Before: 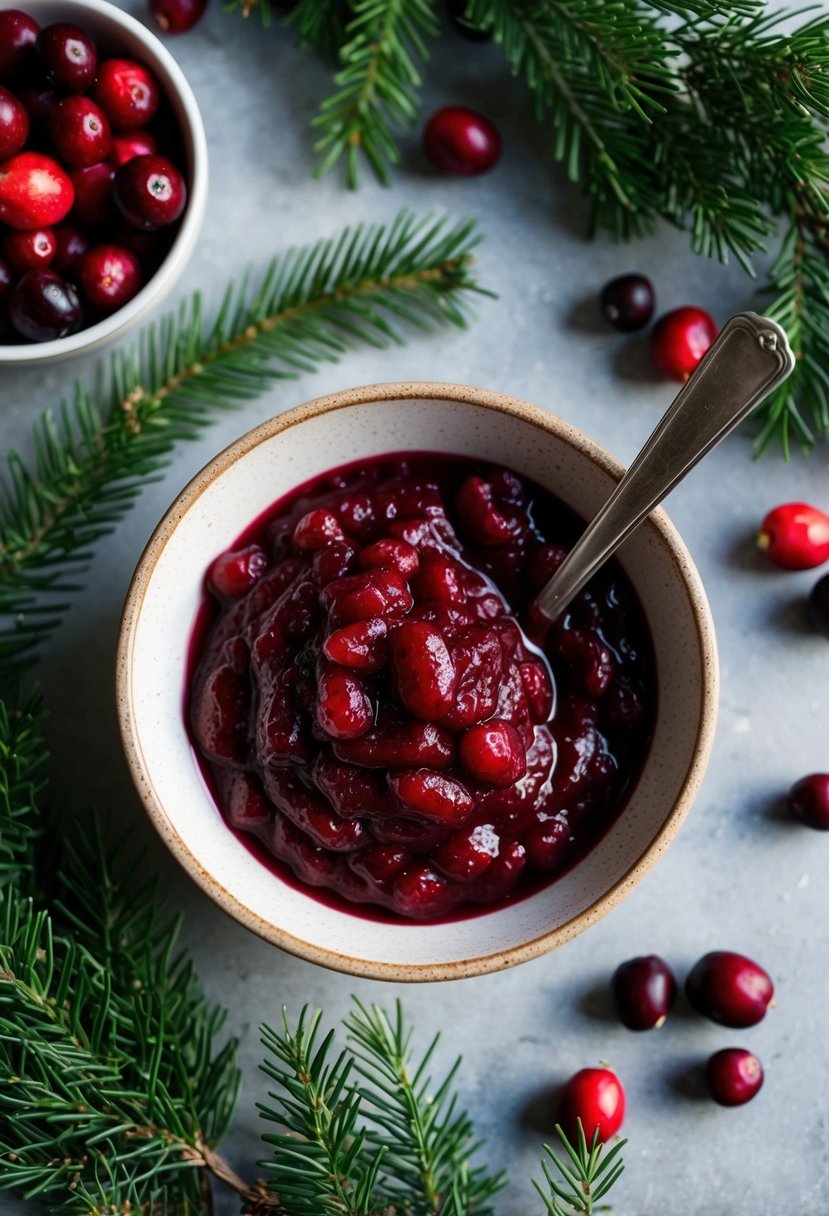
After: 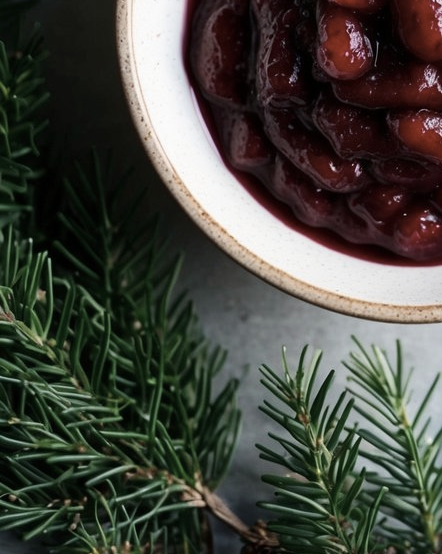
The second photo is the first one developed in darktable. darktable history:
contrast brightness saturation: contrast 0.098, saturation -0.377
crop and rotate: top 54.237%, right 46.611%, bottom 0.183%
